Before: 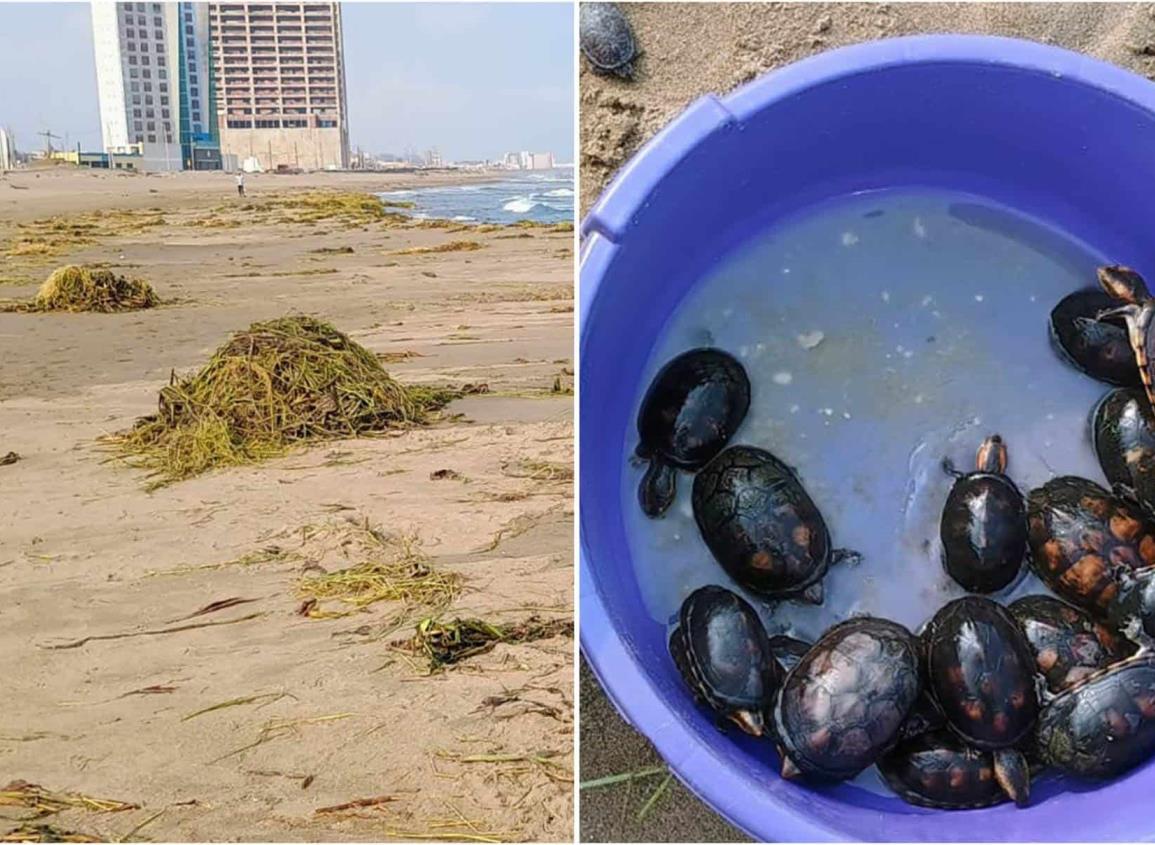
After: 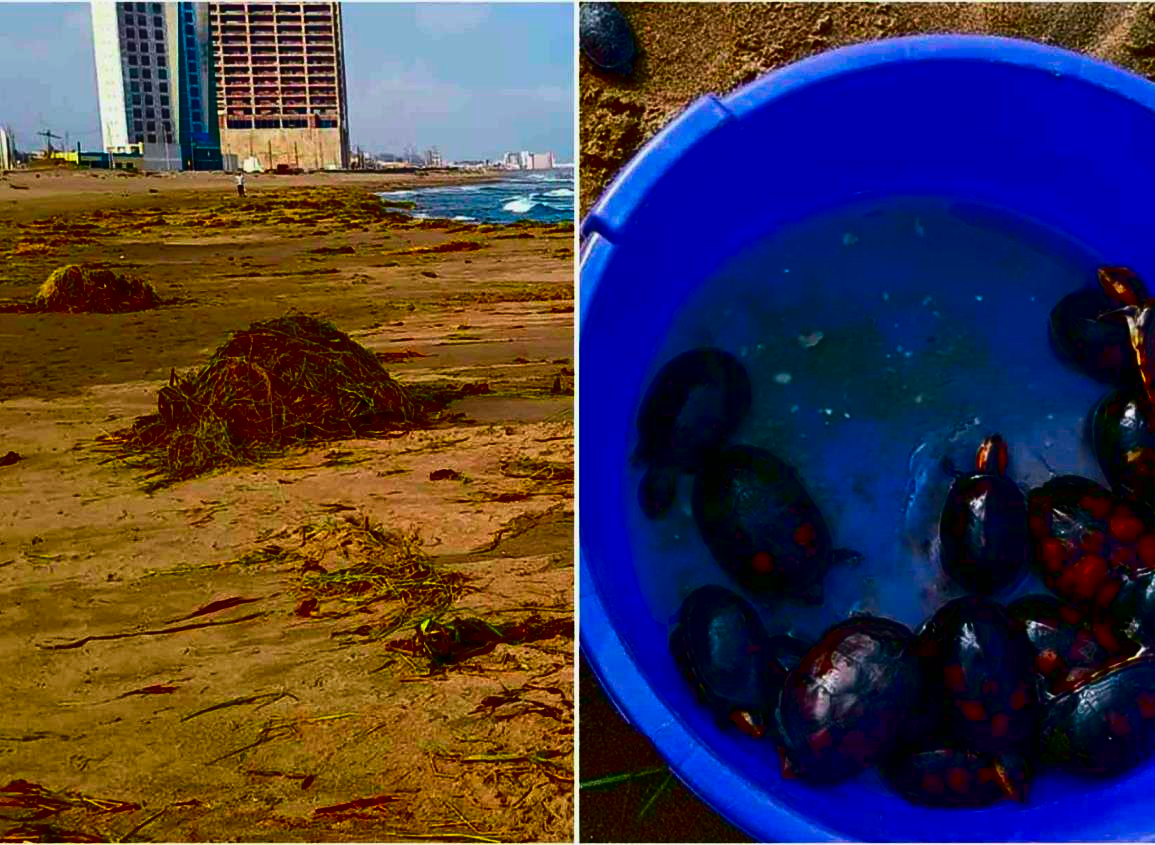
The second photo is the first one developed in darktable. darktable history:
tone curve: curves: ch0 [(0, 0) (0.042, 0.023) (0.157, 0.114) (0.302, 0.308) (0.44, 0.507) (0.607, 0.705) (0.824, 0.882) (1, 0.965)]; ch1 [(0, 0) (0.339, 0.334) (0.445, 0.419) (0.476, 0.454) (0.503, 0.501) (0.517, 0.513) (0.551, 0.567) (0.622, 0.662) (0.706, 0.741) (1, 1)]; ch2 [(0, 0) (0.327, 0.318) (0.417, 0.426) (0.46, 0.453) (0.502, 0.5) (0.514, 0.524) (0.547, 0.572) (0.615, 0.656) (0.717, 0.778) (1, 1)], color space Lab, independent channels, preserve colors none
contrast brightness saturation: brightness -0.999, saturation 0.997
